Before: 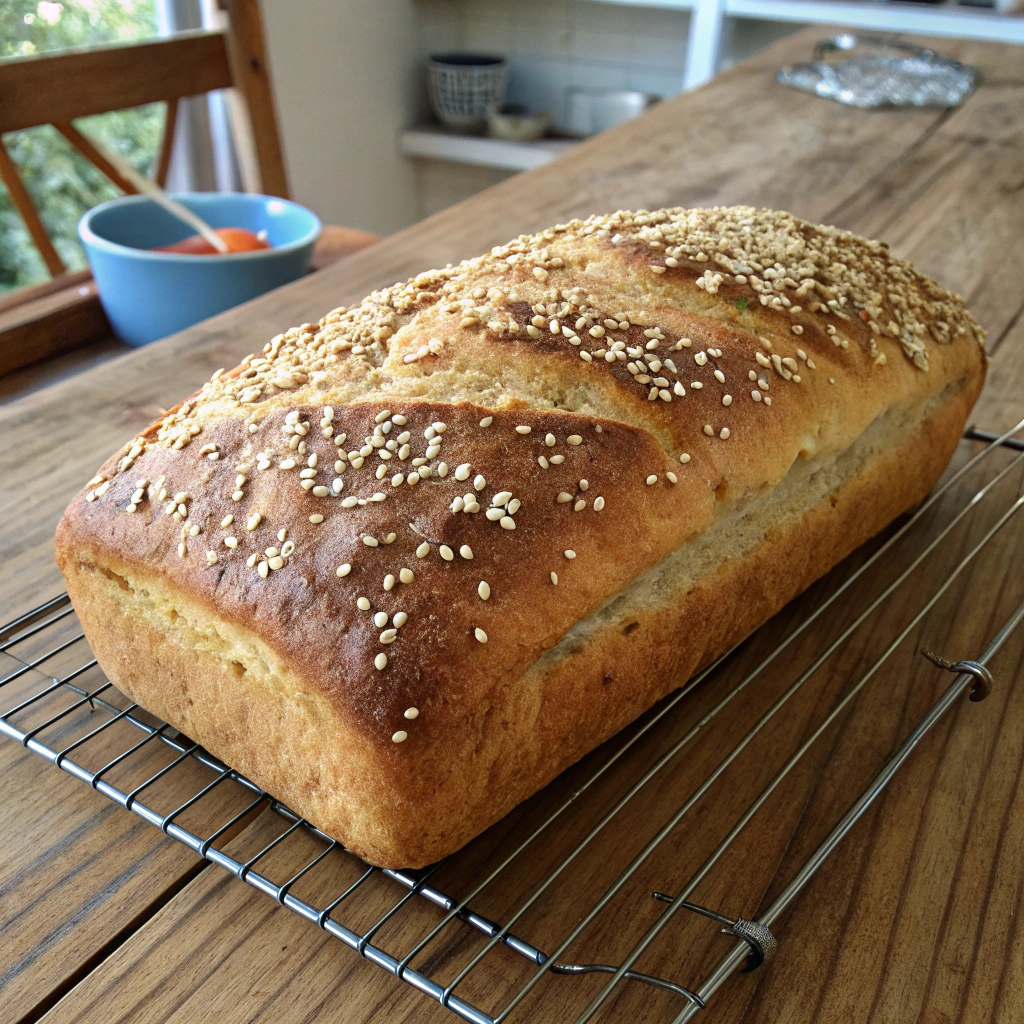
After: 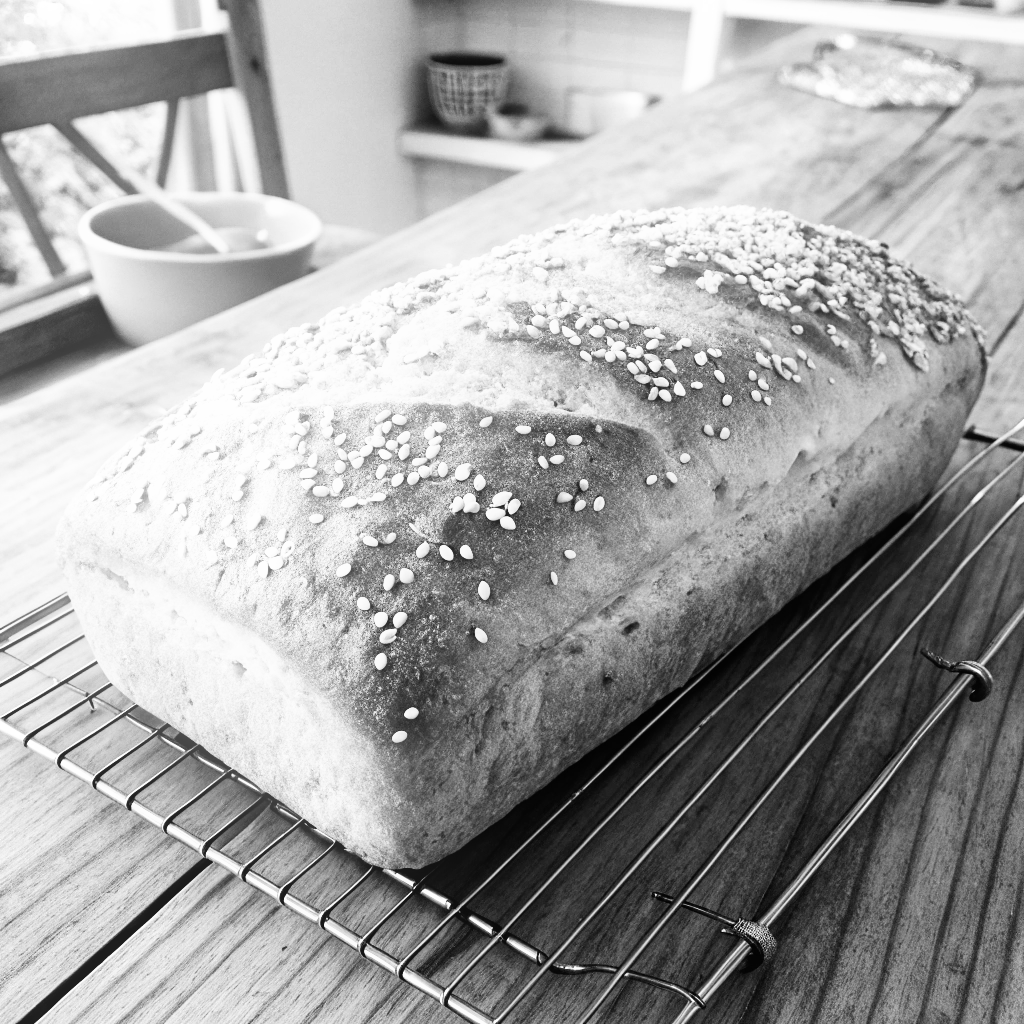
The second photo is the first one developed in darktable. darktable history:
monochrome: on, module defaults
base curve: curves: ch0 [(0, 0) (0.007, 0.004) (0.027, 0.03) (0.046, 0.07) (0.207, 0.54) (0.442, 0.872) (0.673, 0.972) (1, 1)], preserve colors none
bloom: size 15%, threshold 97%, strength 7%
contrast brightness saturation: contrast 0.04, saturation 0.16
